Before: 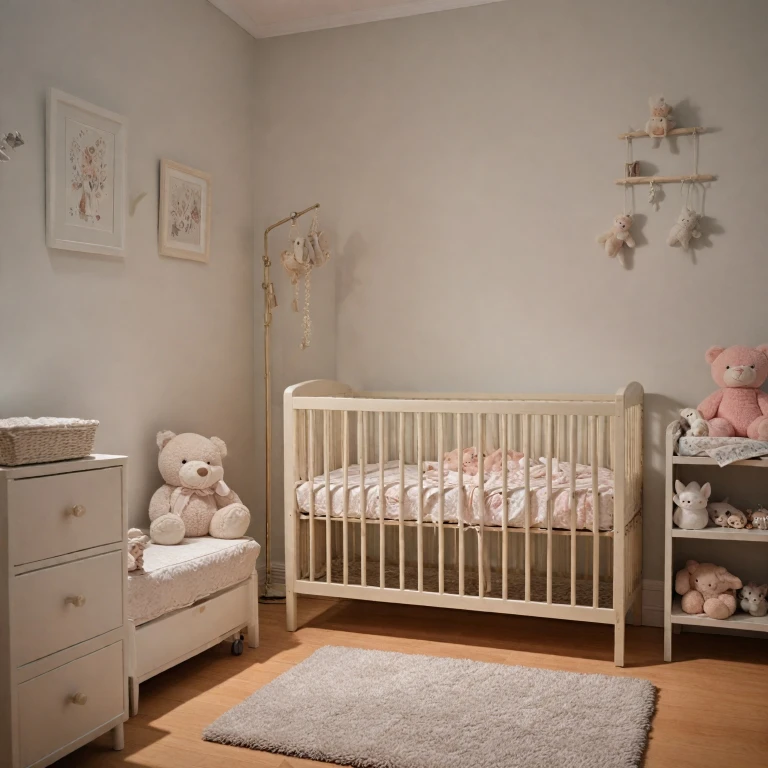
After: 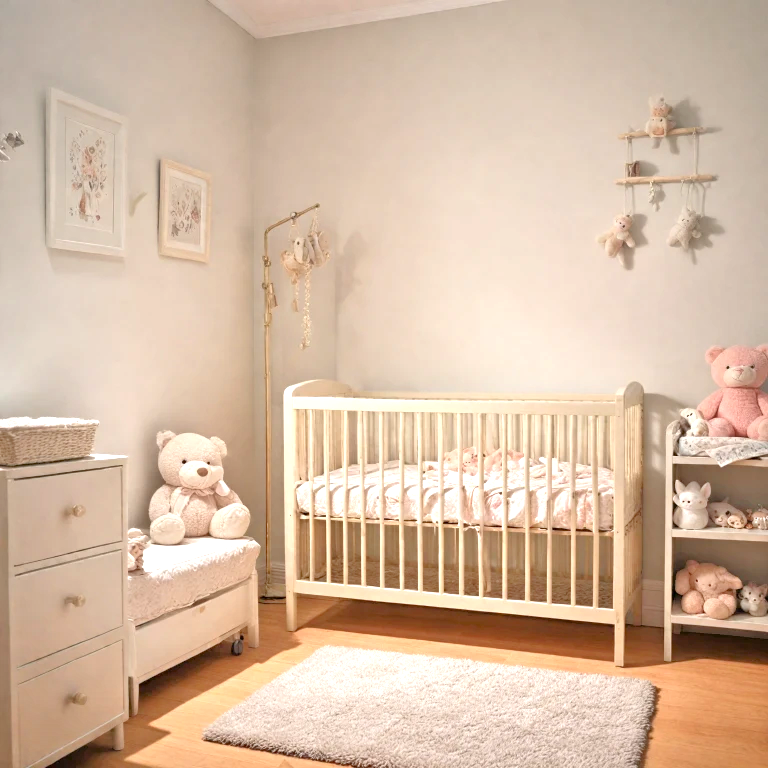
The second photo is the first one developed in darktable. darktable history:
exposure: exposure 1 EV, compensate highlight preservation false
tone equalizer: -7 EV 0.15 EV, -6 EV 0.6 EV, -5 EV 1.15 EV, -4 EV 1.33 EV, -3 EV 1.15 EV, -2 EV 0.6 EV, -1 EV 0.15 EV, mask exposure compensation -0.5 EV
rotate and perspective: crop left 0, crop top 0
